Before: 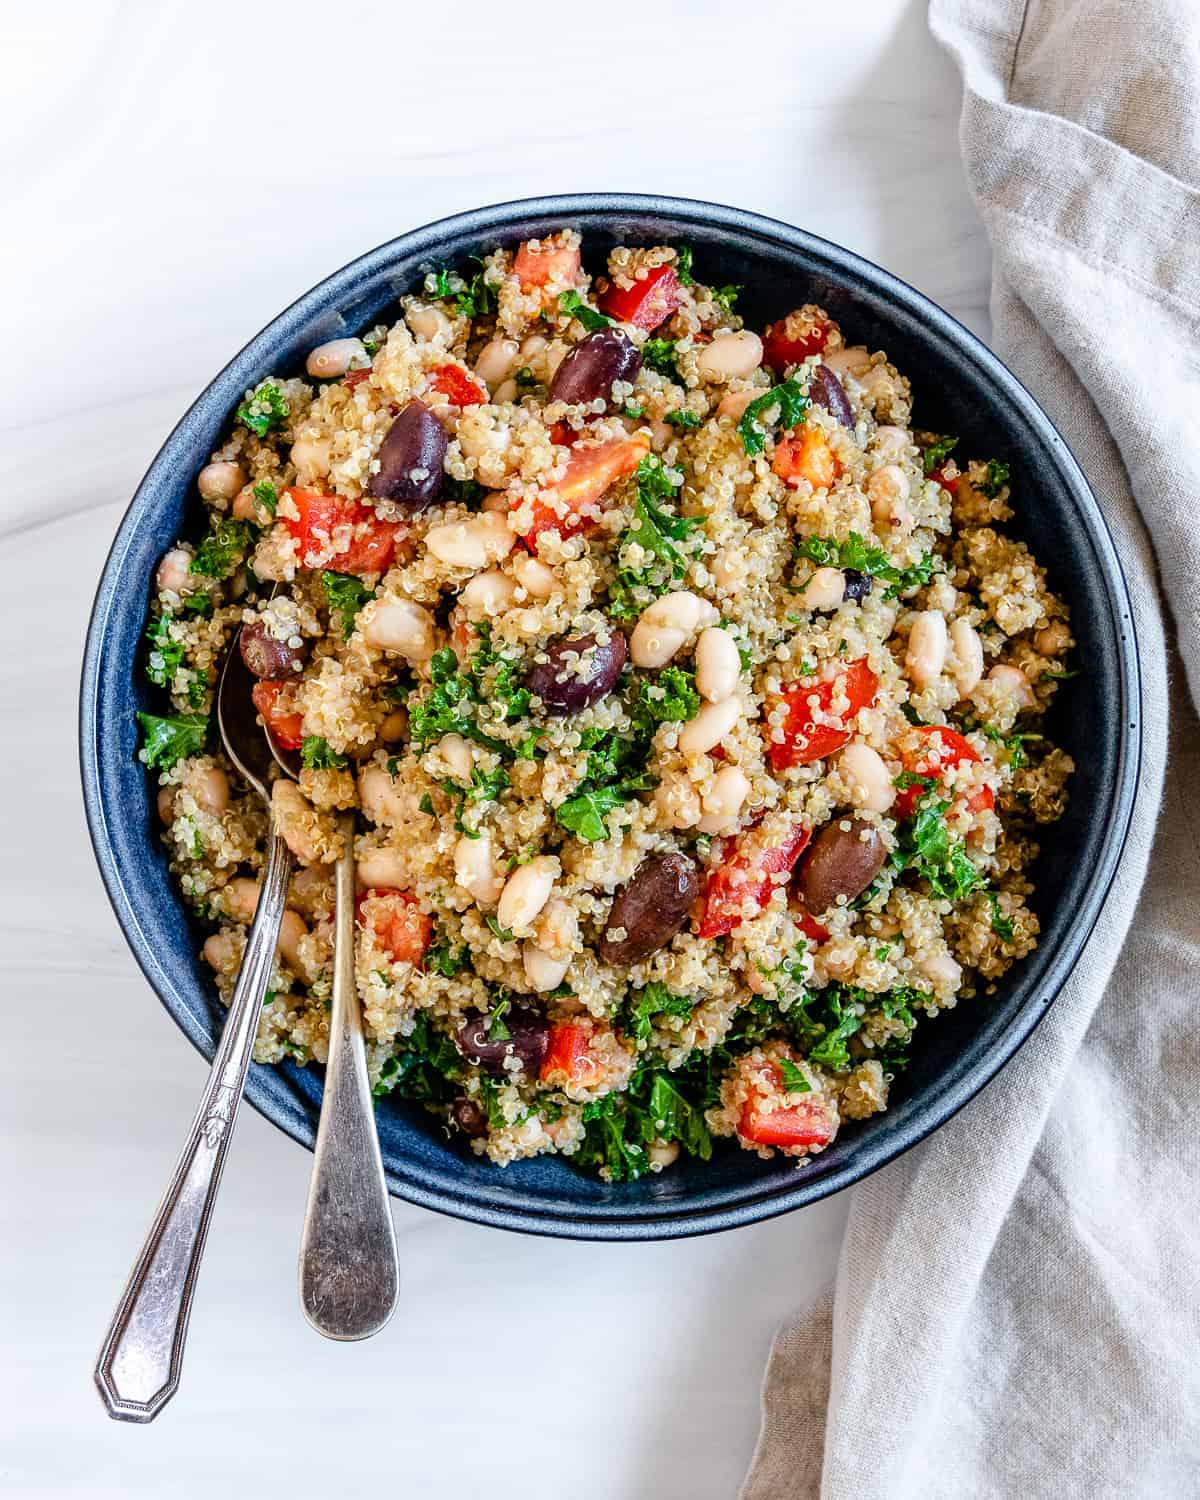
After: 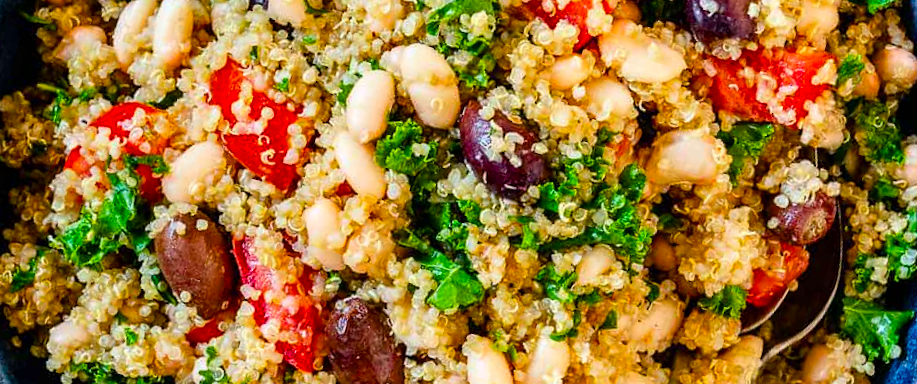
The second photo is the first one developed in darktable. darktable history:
crop and rotate: angle 16.12°, top 30.835%, bottom 35.653%
color balance rgb: perceptual saturation grading › global saturation 20%, global vibrance 20%
contrast brightness saturation: contrast 0.08, saturation 0.2
